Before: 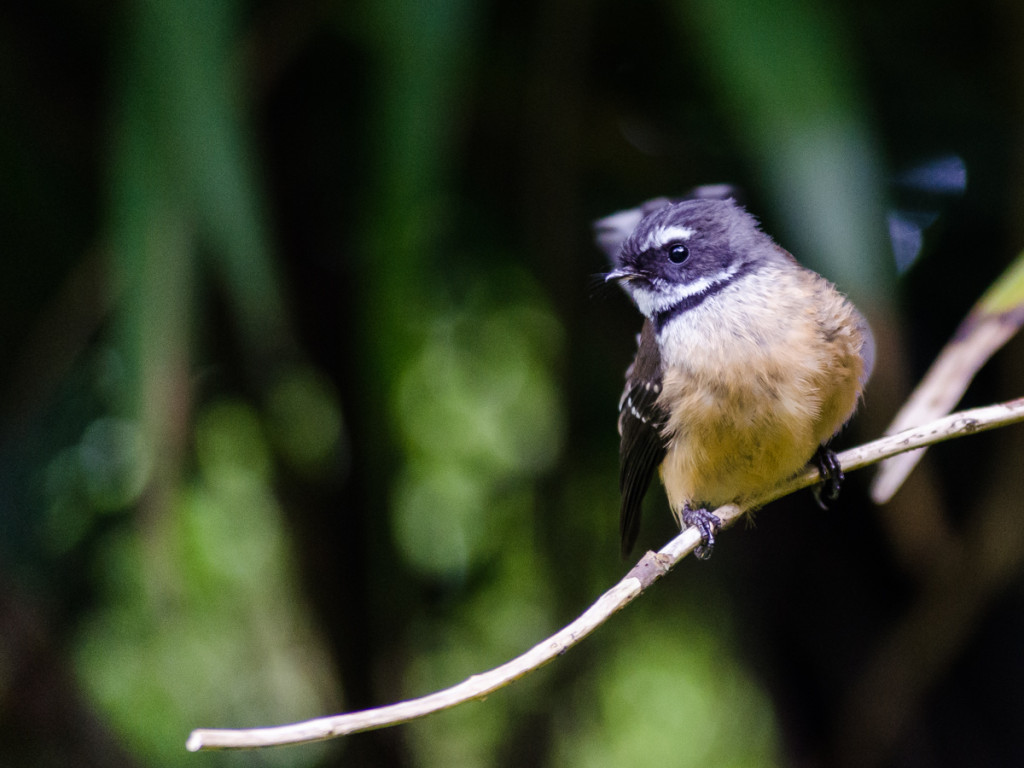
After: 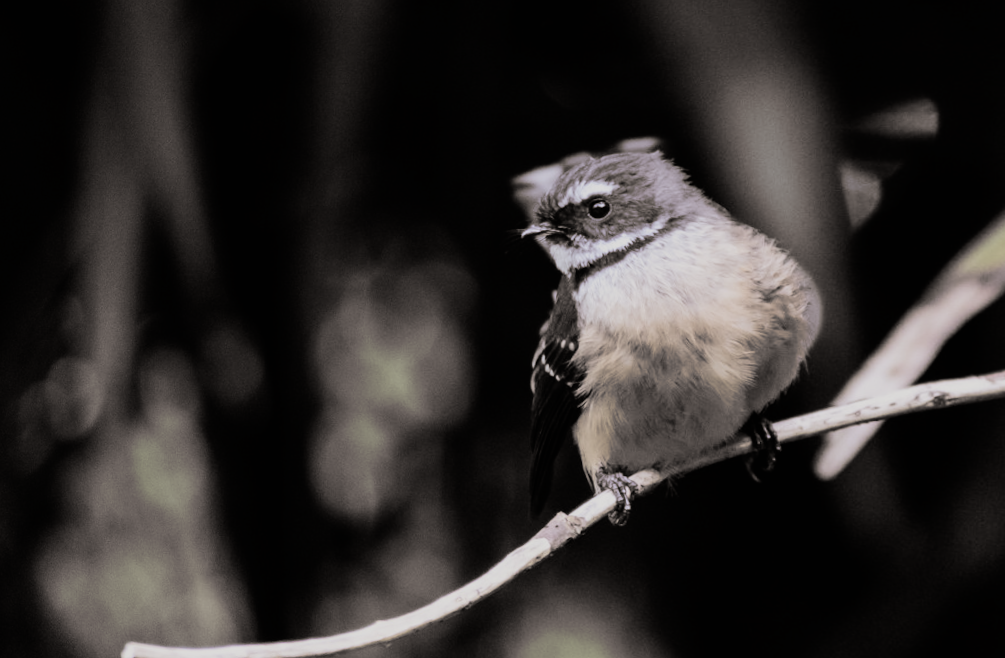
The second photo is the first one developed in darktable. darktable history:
sigmoid: skew -0.2, preserve hue 0%, red attenuation 0.1, red rotation 0.035, green attenuation 0.1, green rotation -0.017, blue attenuation 0.15, blue rotation -0.052, base primaries Rec2020
rotate and perspective: rotation 1.69°, lens shift (vertical) -0.023, lens shift (horizontal) -0.291, crop left 0.025, crop right 0.988, crop top 0.092, crop bottom 0.842
split-toning: shadows › hue 26°, shadows › saturation 0.09, highlights › hue 40°, highlights › saturation 0.18, balance -63, compress 0%
